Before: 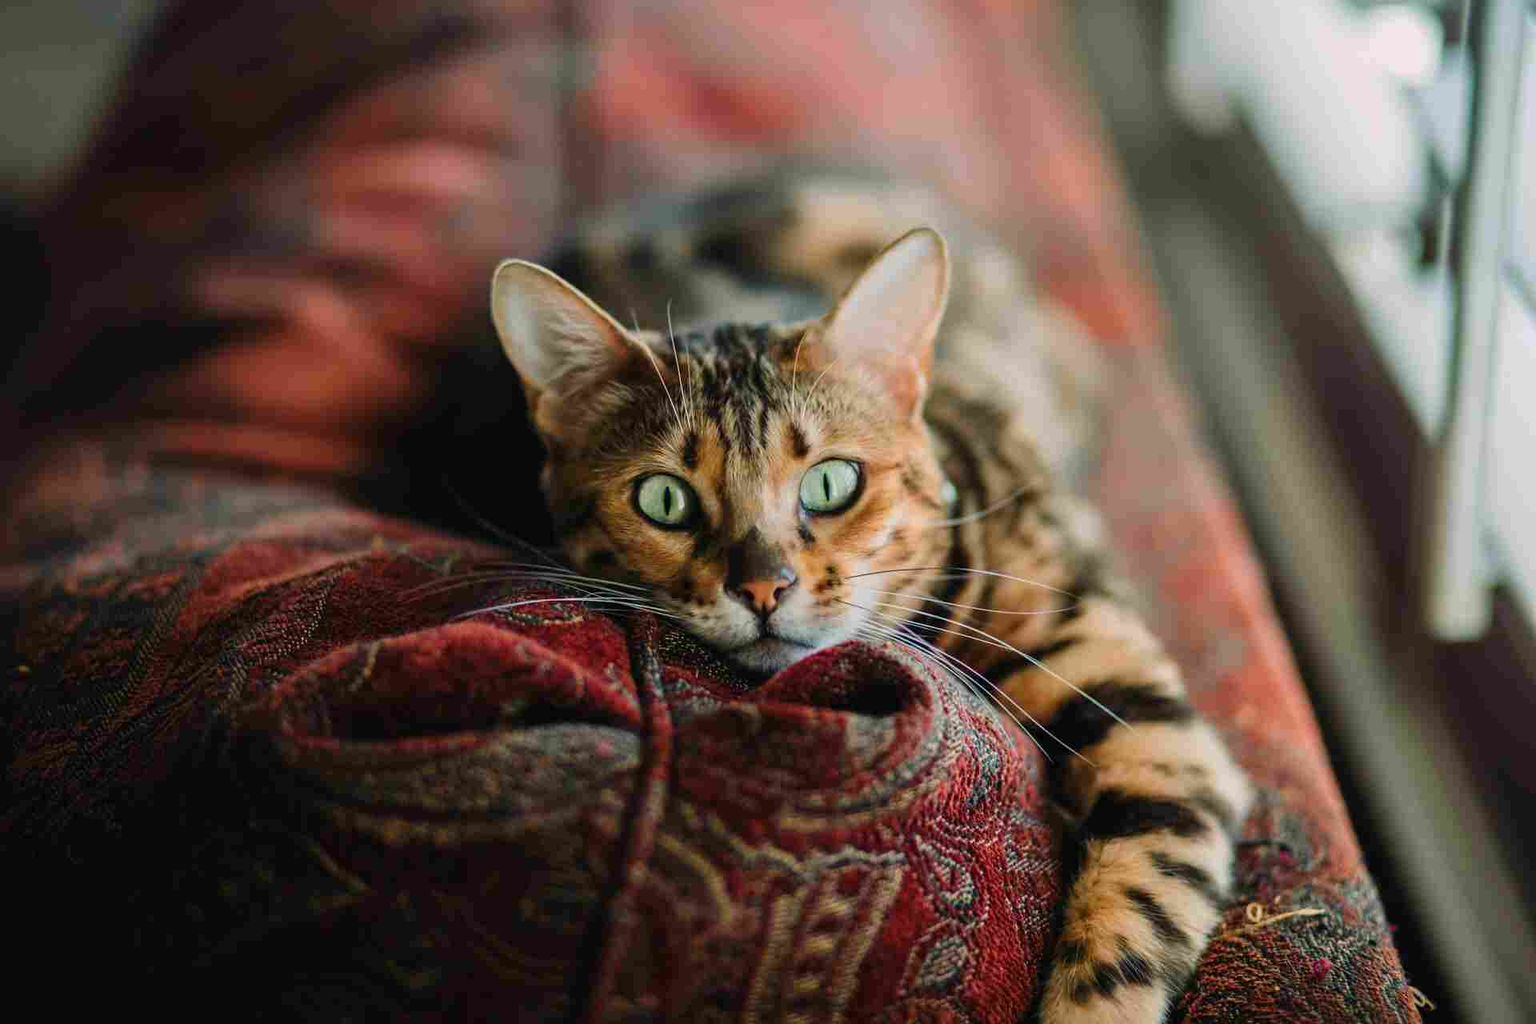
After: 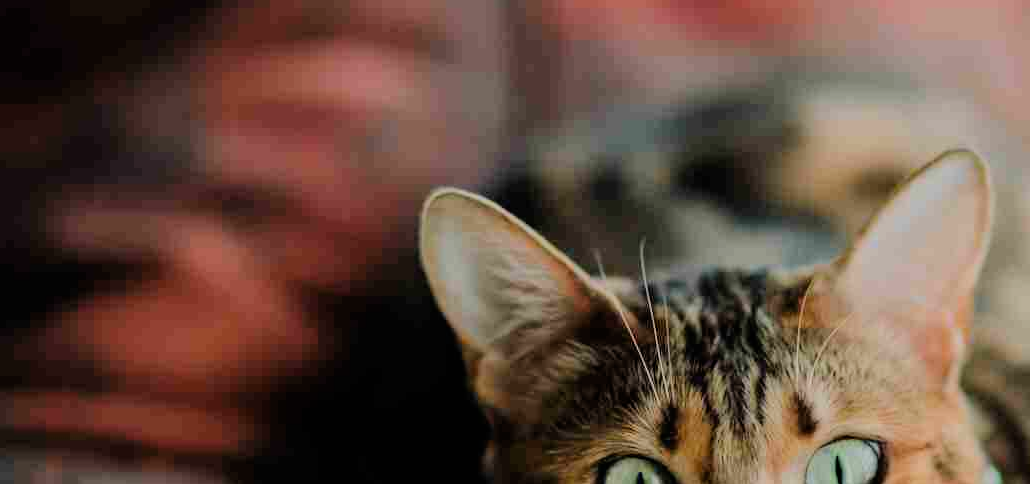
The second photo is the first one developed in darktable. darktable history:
crop: left 10.121%, top 10.631%, right 36.218%, bottom 51.526%
filmic rgb: black relative exposure -7.48 EV, white relative exposure 4.83 EV, hardness 3.4, color science v6 (2022)
